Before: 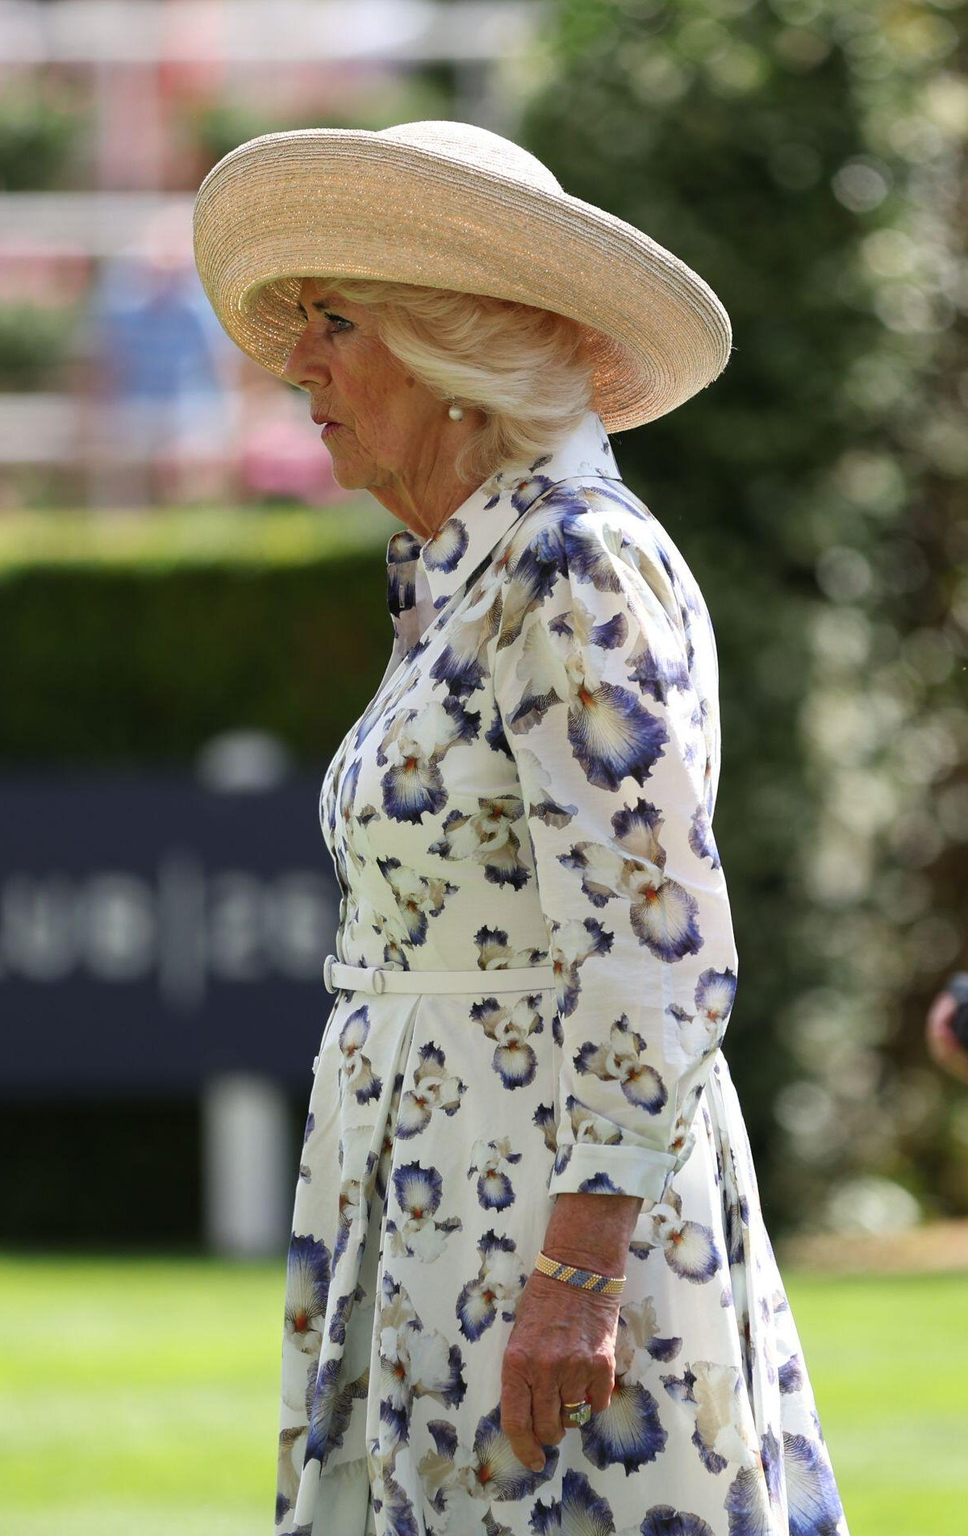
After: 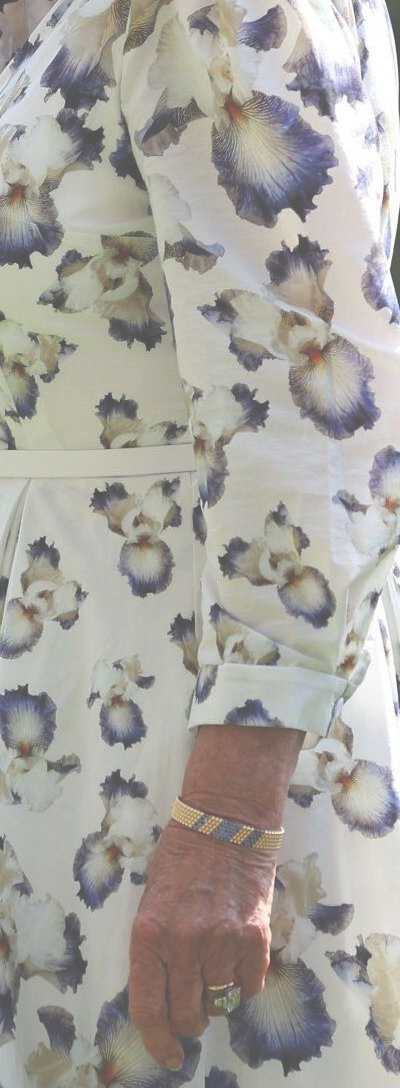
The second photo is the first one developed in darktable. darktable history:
crop: left 41.062%, top 39.643%, right 25.603%, bottom 3.165%
exposure: black level correction -0.087, compensate highlight preservation false
